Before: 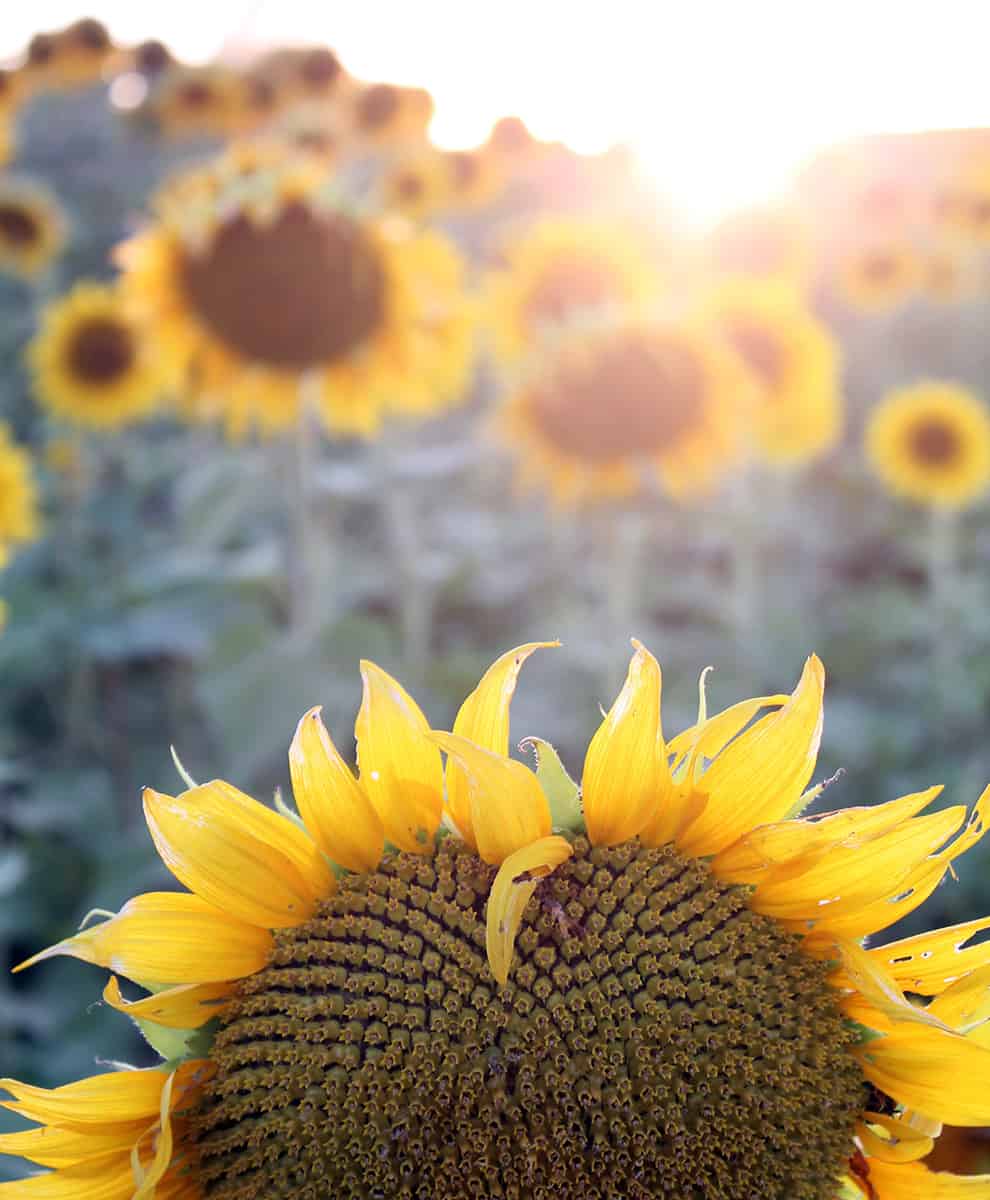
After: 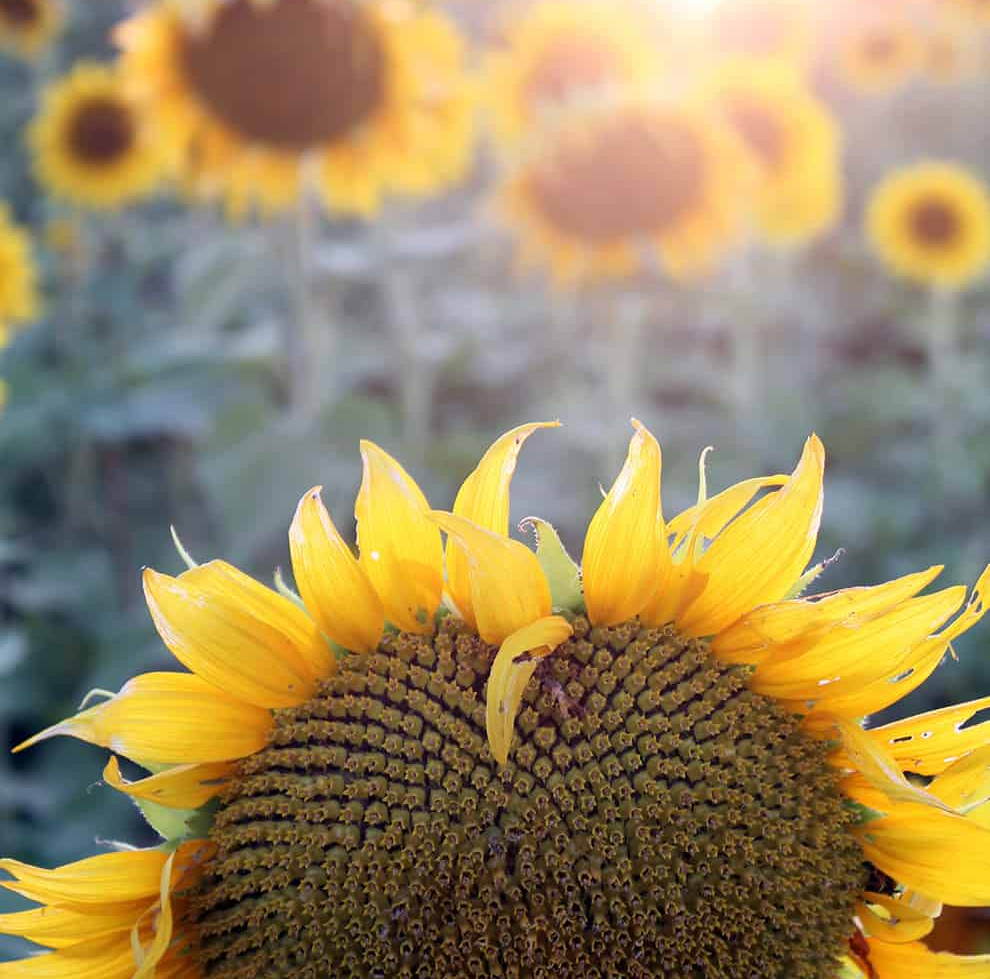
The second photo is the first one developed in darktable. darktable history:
crop and rotate: top 18.357%
